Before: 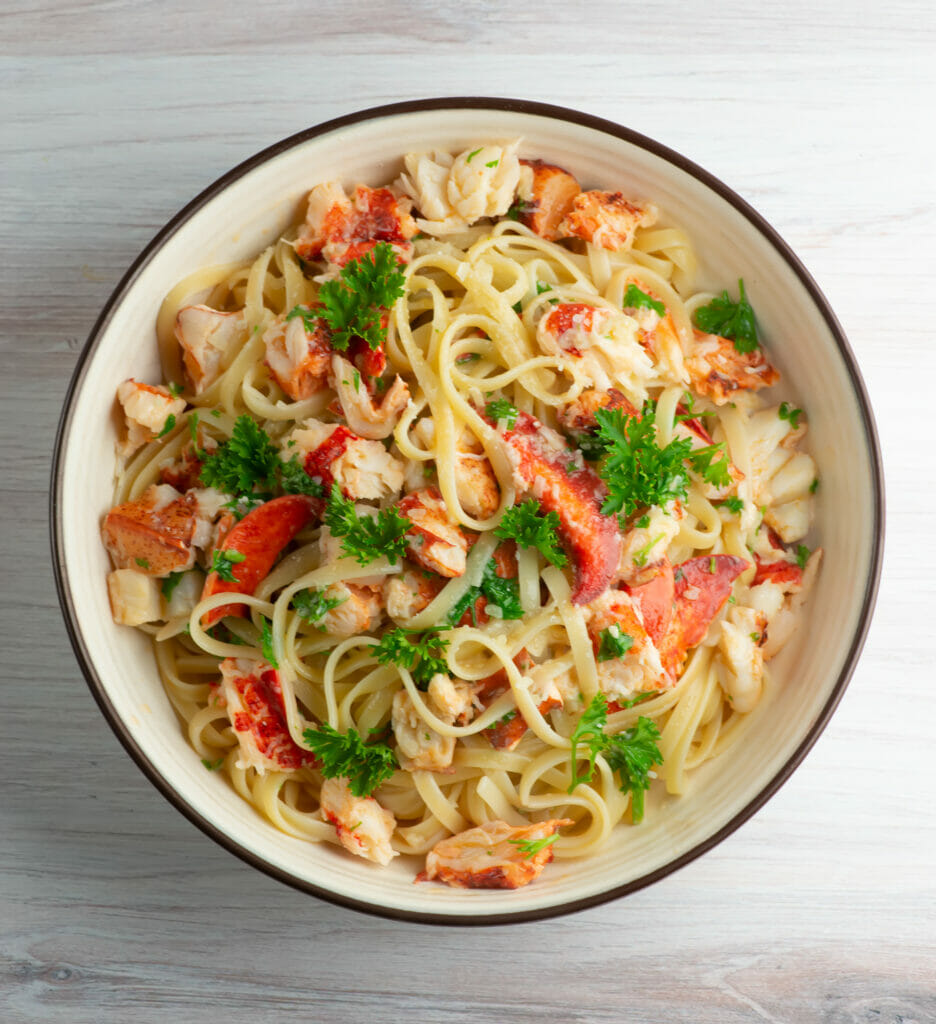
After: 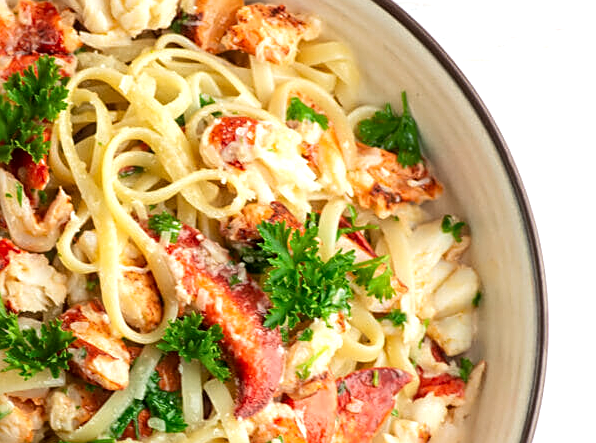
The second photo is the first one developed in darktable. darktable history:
crop: left 36.005%, top 18.293%, right 0.31%, bottom 38.444%
sharpen: on, module defaults
local contrast: on, module defaults
tone equalizer: -8 EV -0.417 EV, -7 EV -0.389 EV, -6 EV -0.333 EV, -5 EV -0.222 EV, -3 EV 0.222 EV, -2 EV 0.333 EV, -1 EV 0.389 EV, +0 EV 0.417 EV, edges refinement/feathering 500, mask exposure compensation -1.57 EV, preserve details no
